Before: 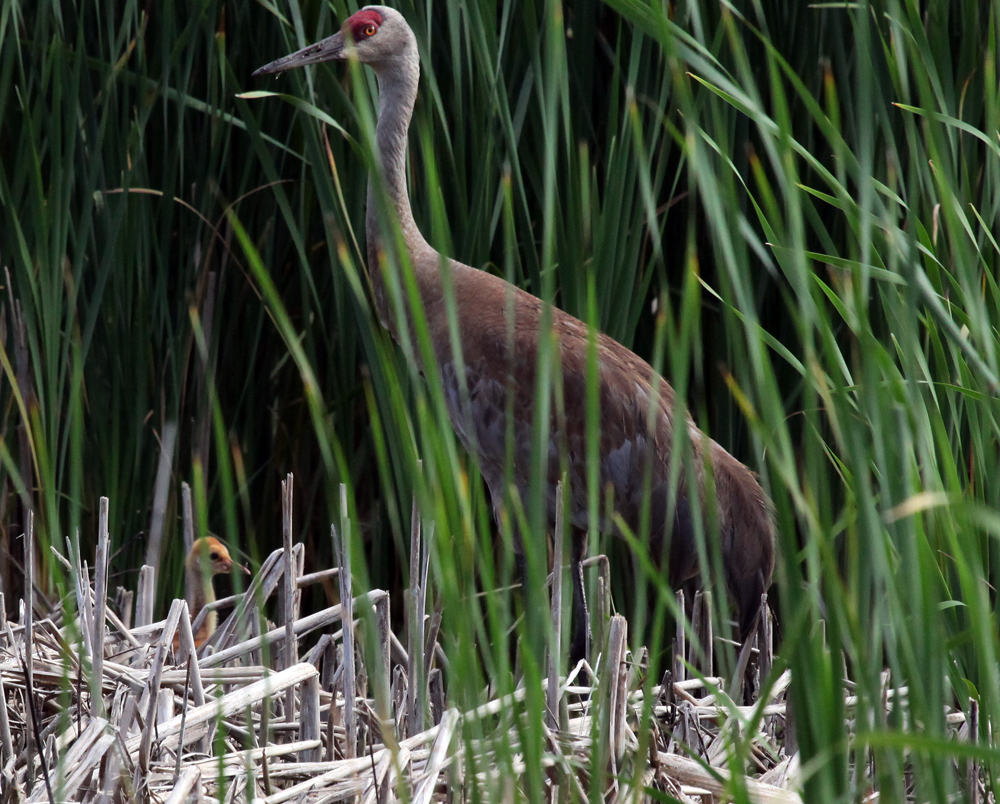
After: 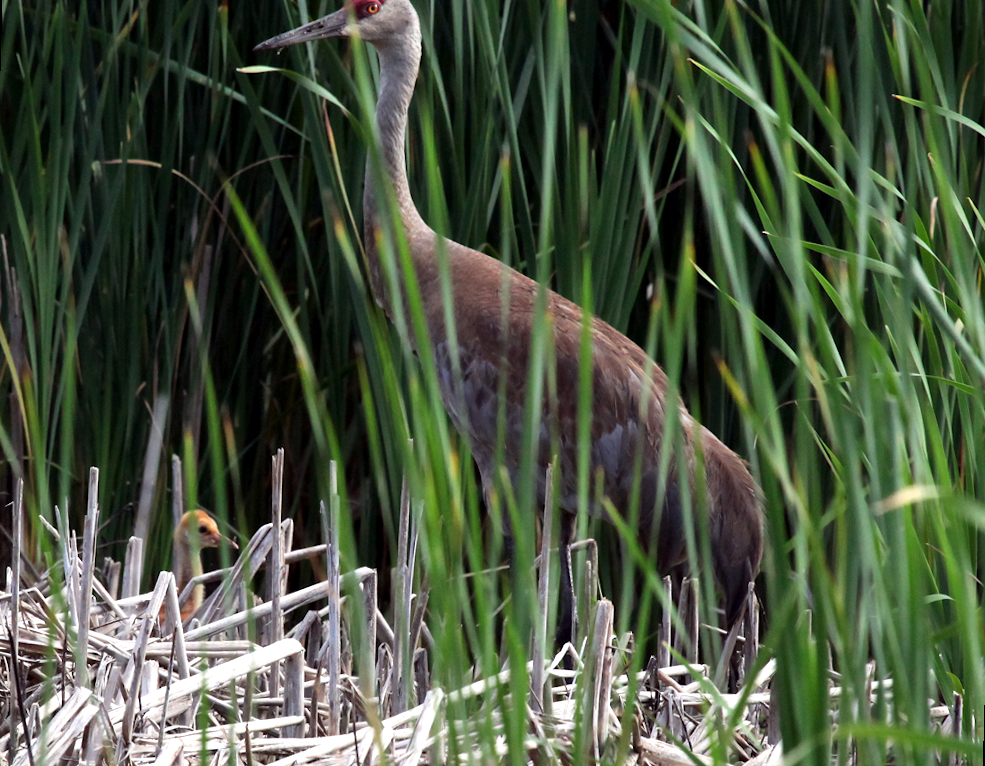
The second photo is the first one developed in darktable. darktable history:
exposure: black level correction 0.001, exposure 0.5 EV, compensate exposure bias true, compensate highlight preservation false
rotate and perspective: rotation 1.57°, crop left 0.018, crop right 0.982, crop top 0.039, crop bottom 0.961
vignetting: fall-off start 116.67%, fall-off radius 59.26%, brightness -0.31, saturation -0.056
